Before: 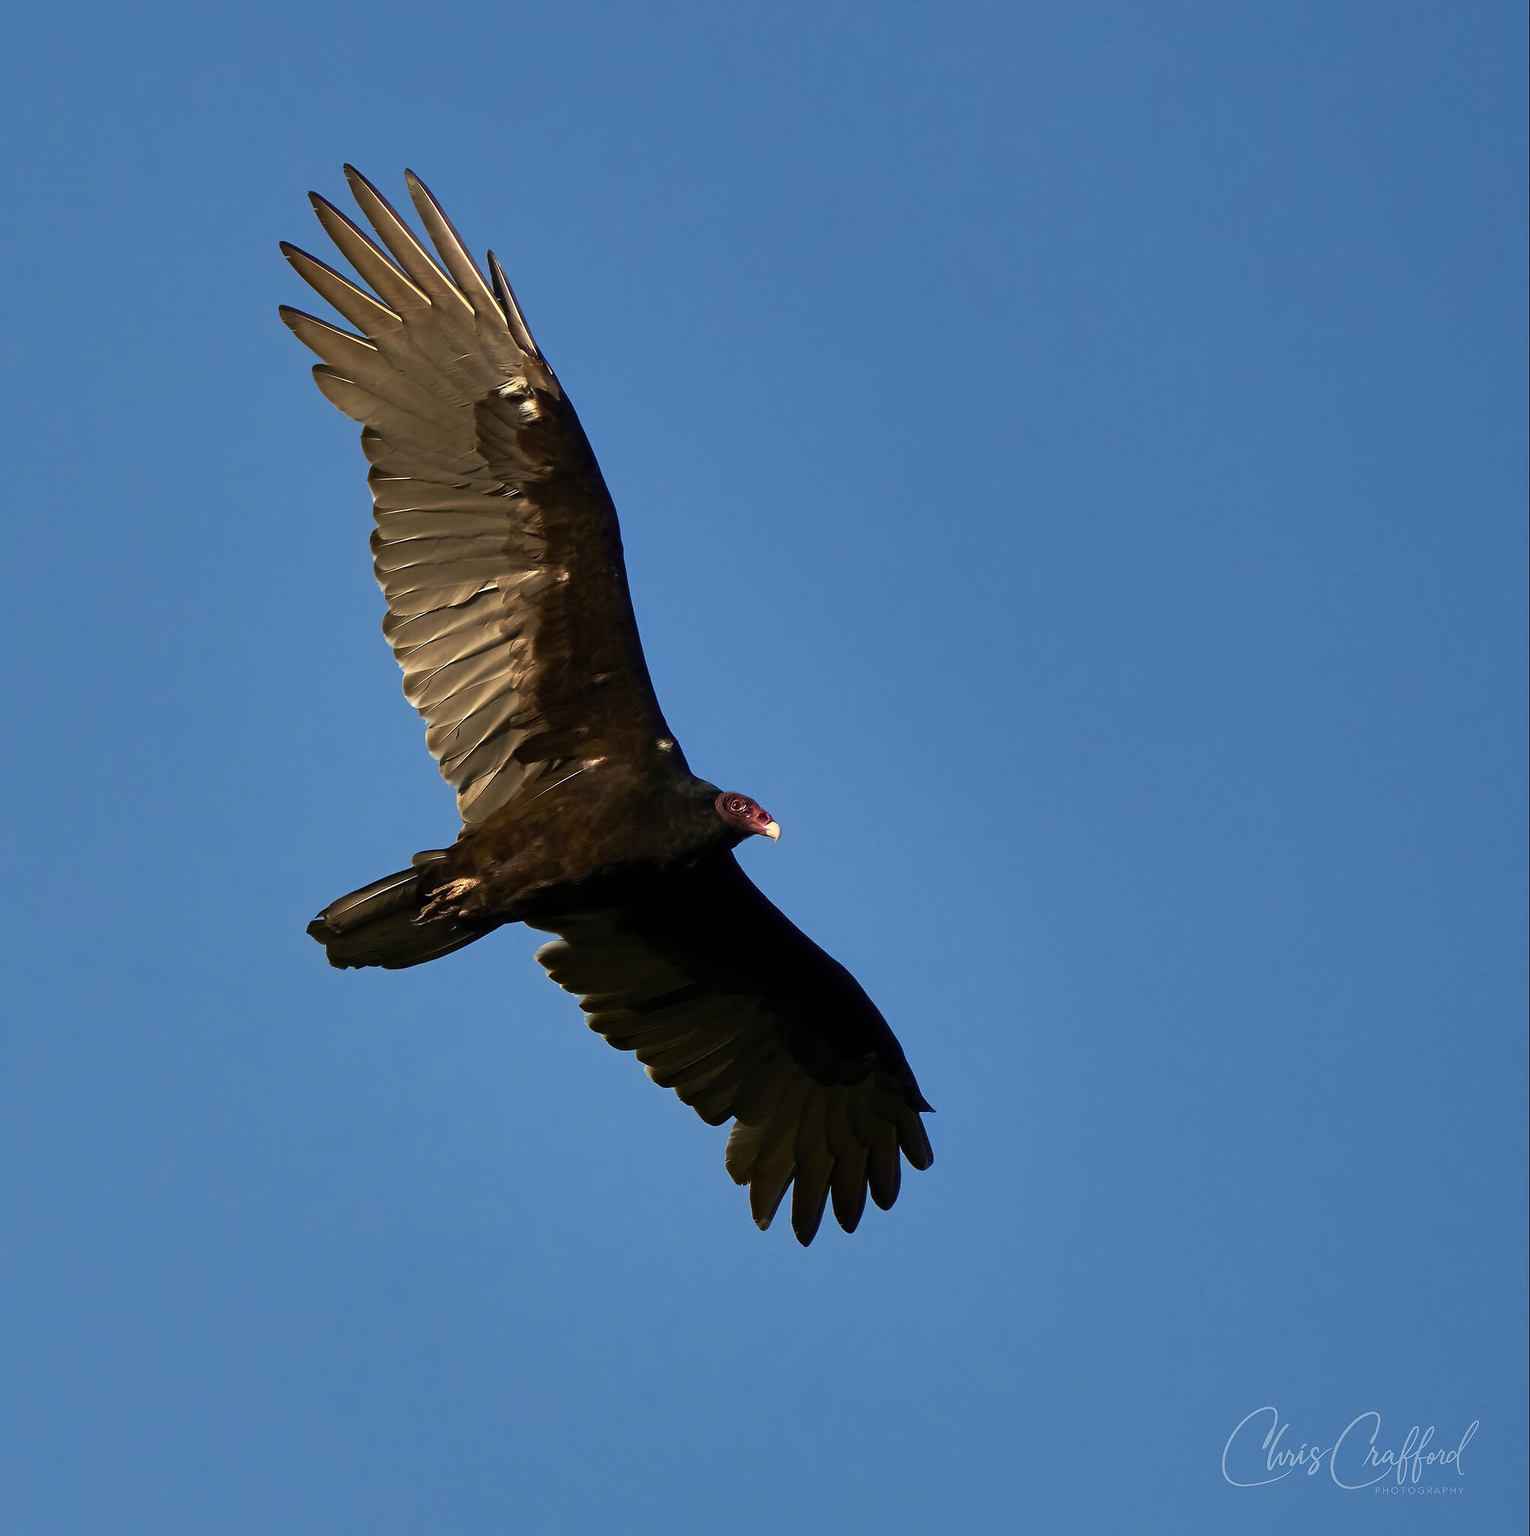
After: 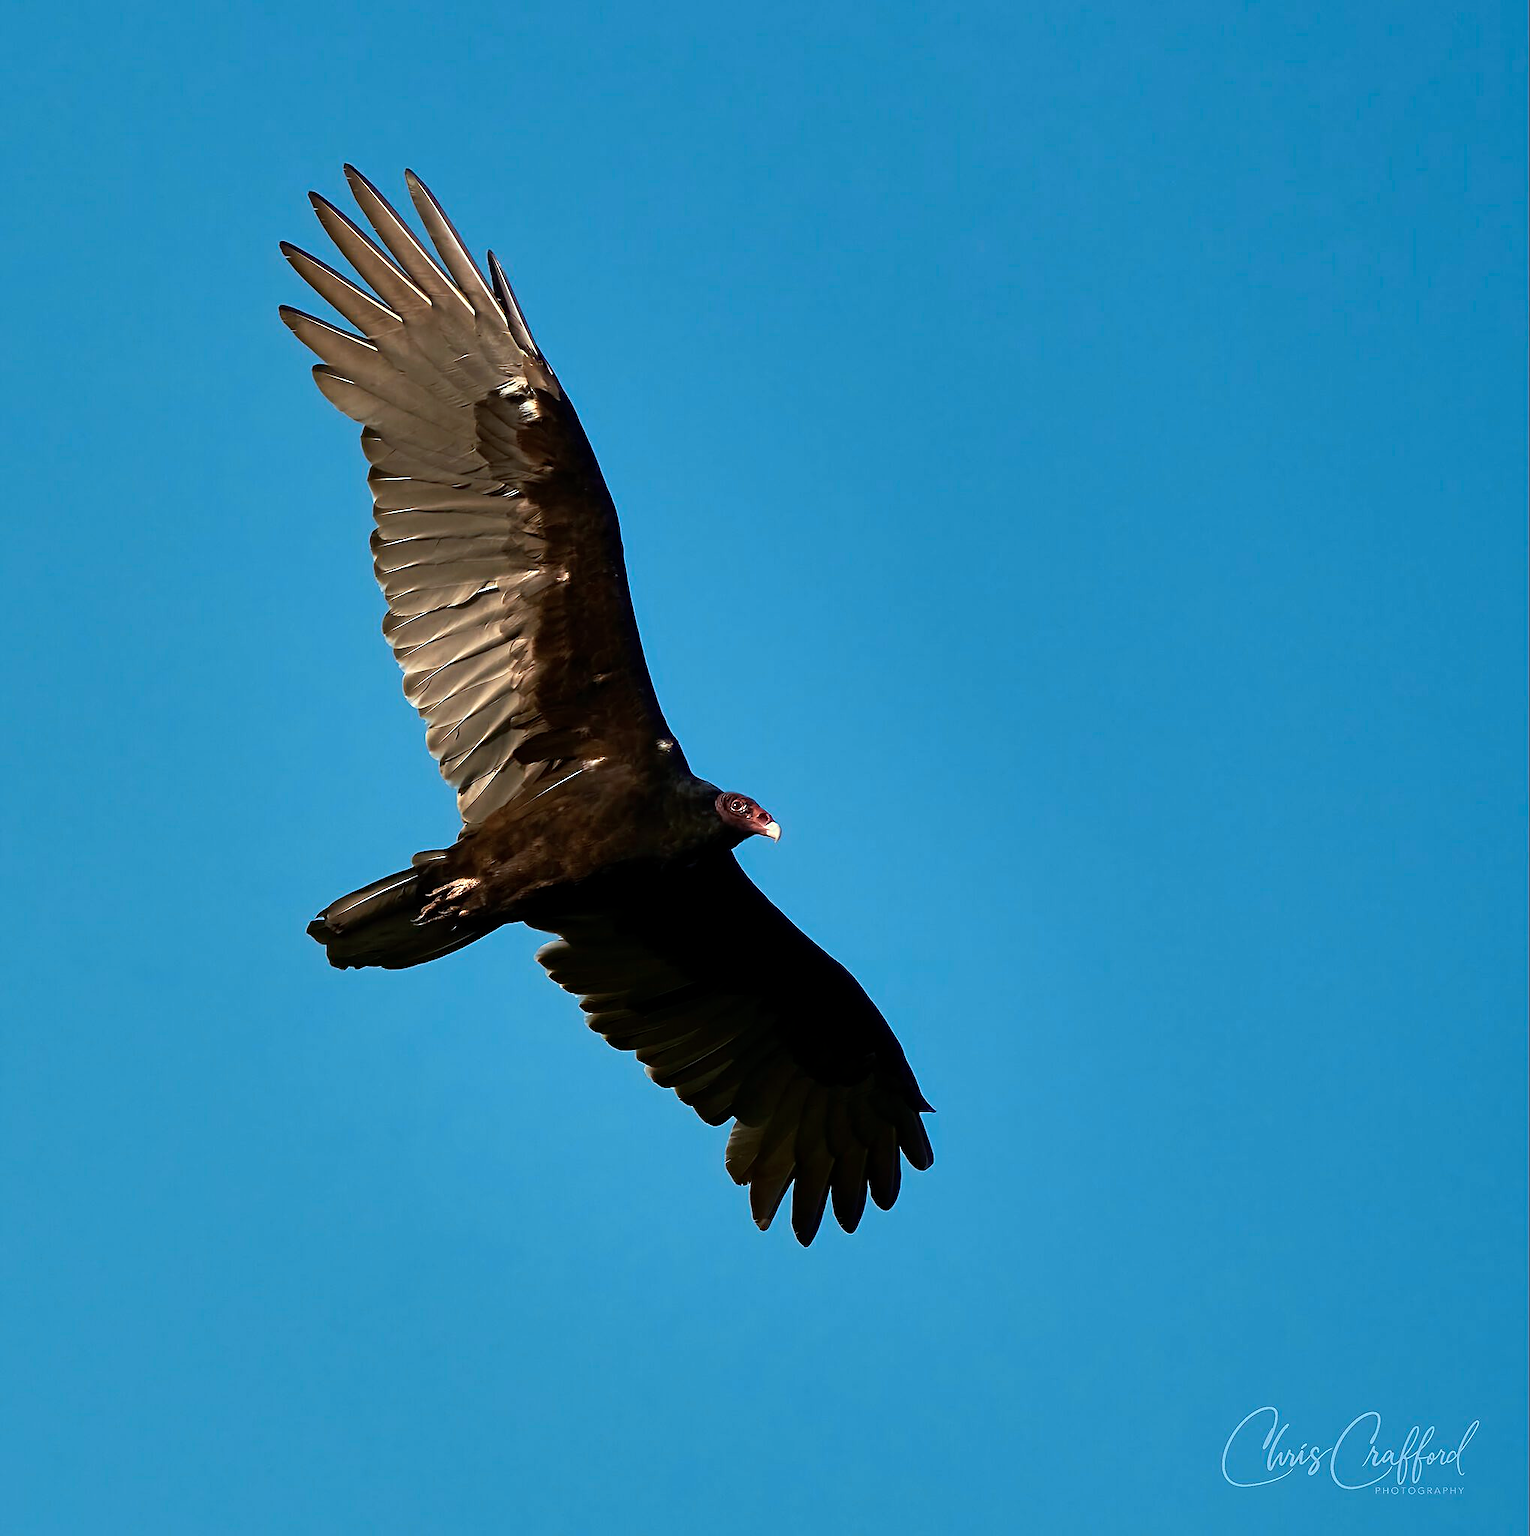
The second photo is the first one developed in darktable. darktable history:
color zones: curves: ch0 [(0.018, 0.548) (0.224, 0.64) (0.425, 0.447) (0.675, 0.575) (0.732, 0.579)]; ch1 [(0.066, 0.487) (0.25, 0.5) (0.404, 0.43) (0.75, 0.421) (0.956, 0.421)]; ch2 [(0.044, 0.561) (0.215, 0.465) (0.399, 0.544) (0.465, 0.548) (0.614, 0.447) (0.724, 0.43) (0.882, 0.623) (0.956, 0.632)]
sharpen: on, module defaults
white balance: red 0.924, blue 1.095
